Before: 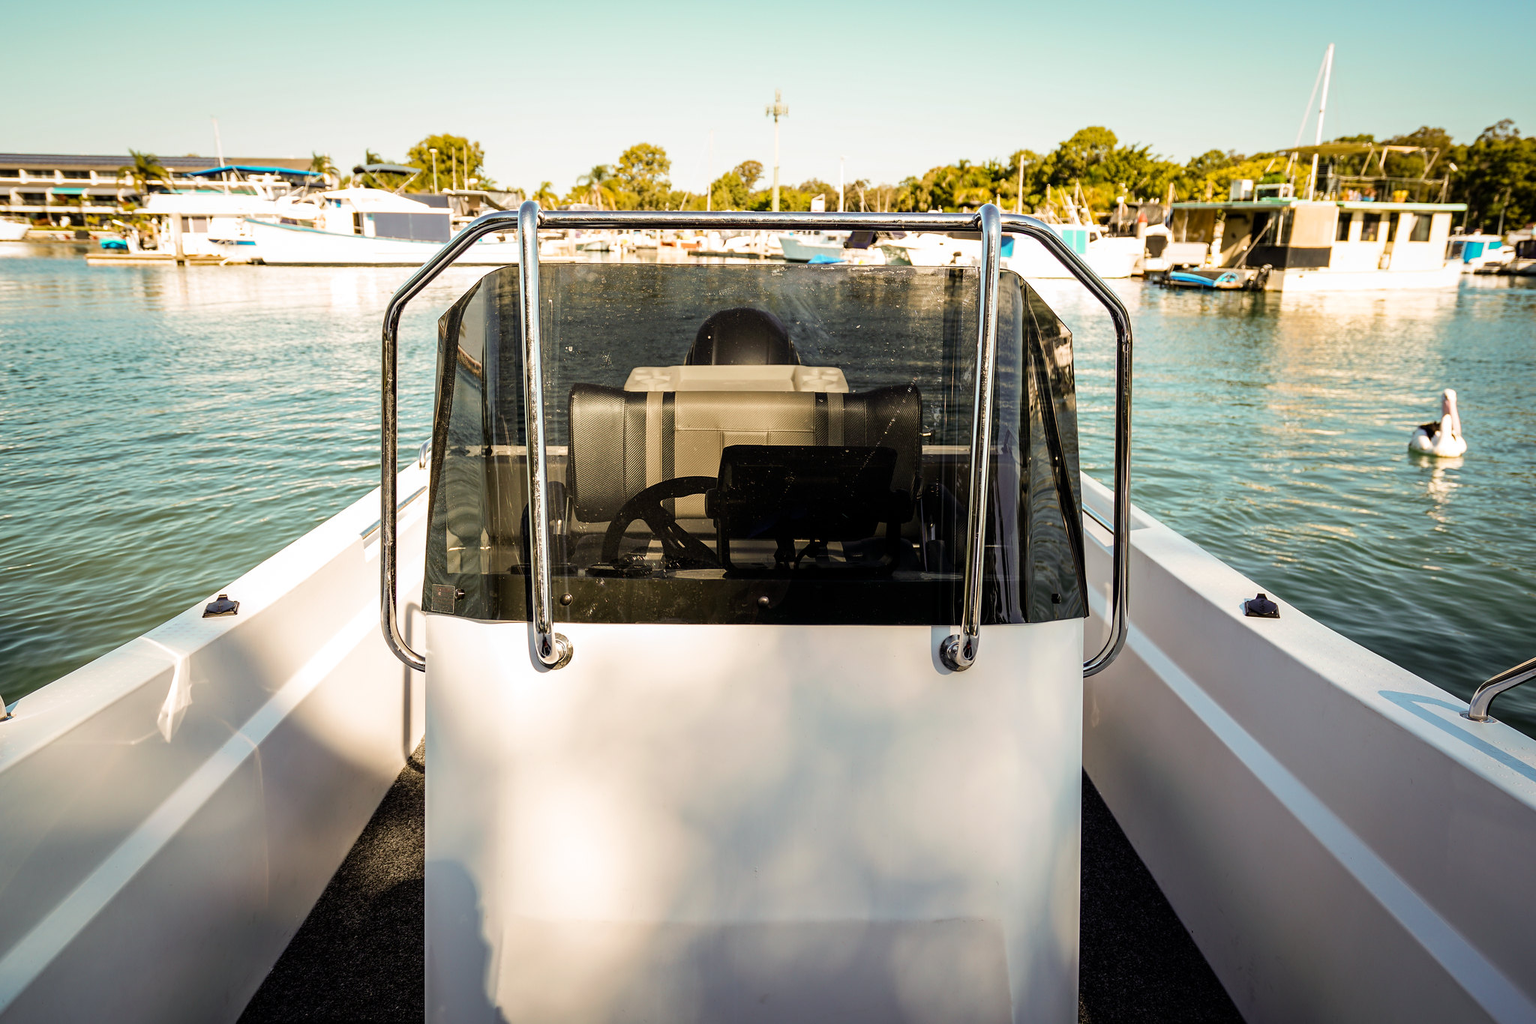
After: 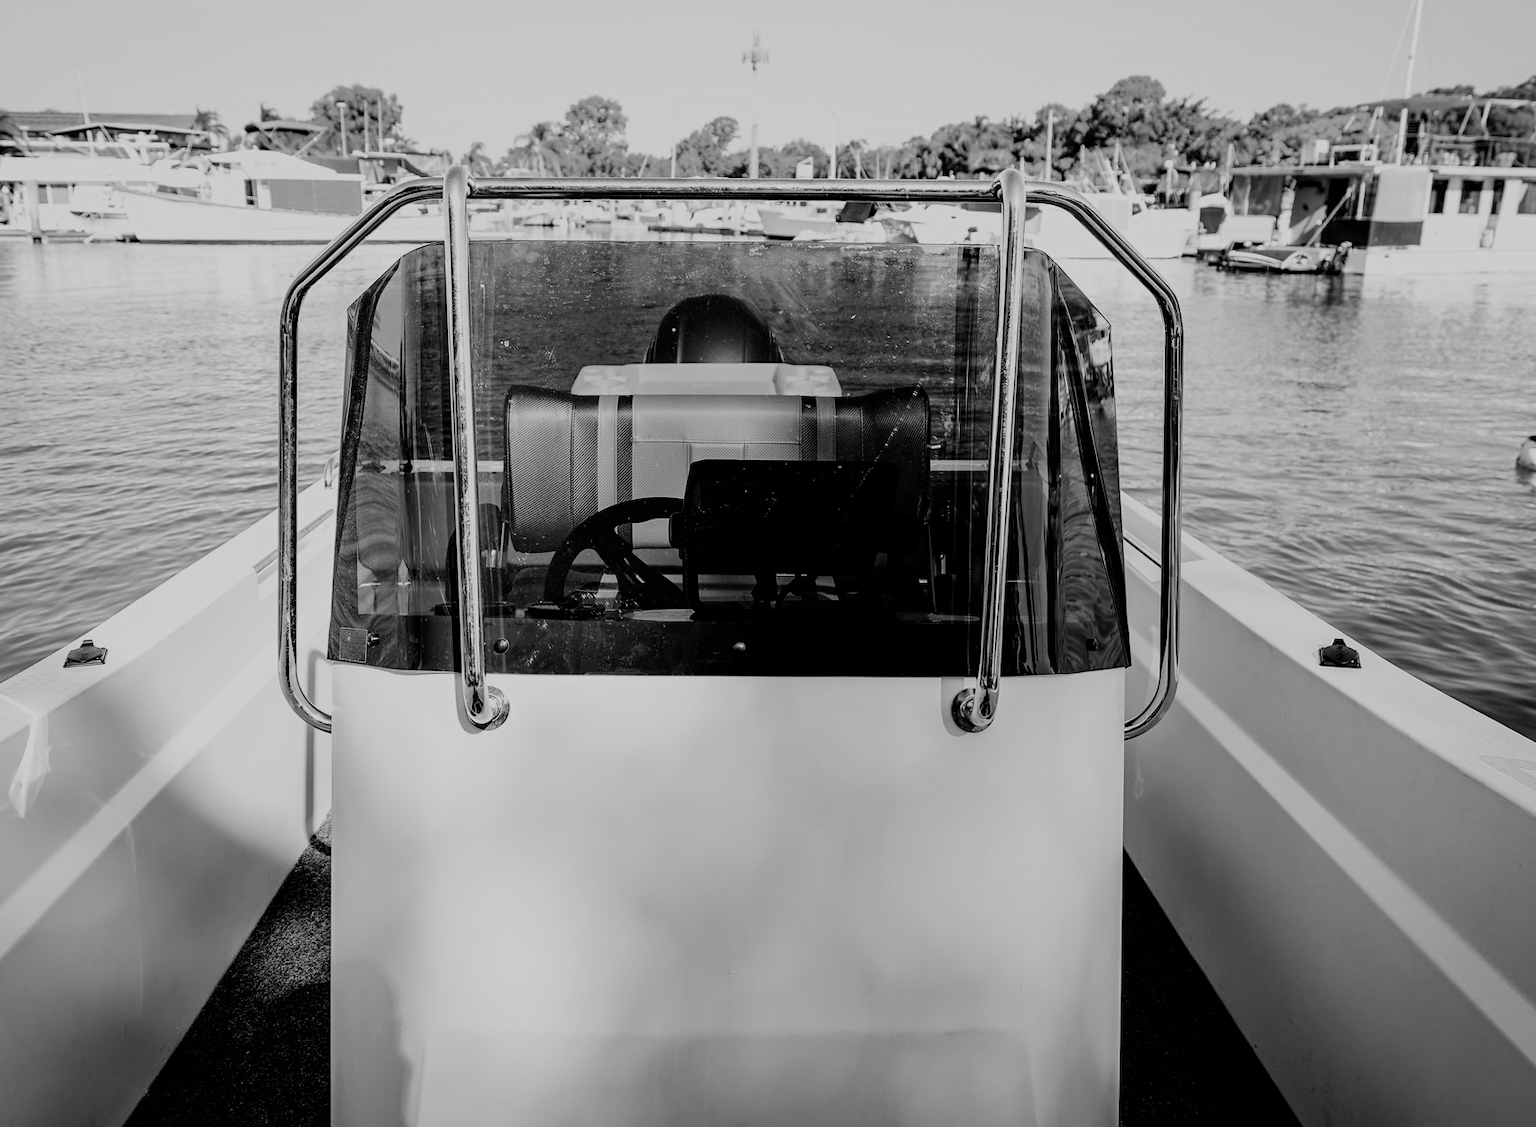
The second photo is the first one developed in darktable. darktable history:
crop: left 9.777%, top 6.28%, right 7.182%, bottom 2.358%
color zones: curves: ch0 [(0, 0.613) (0.01, 0.613) (0.245, 0.448) (0.498, 0.529) (0.642, 0.665) (0.879, 0.777) (0.99, 0.613)]; ch1 [(0, 0) (0.143, 0) (0.286, 0) (0.429, 0) (0.571, 0) (0.714, 0) (0.857, 0)]
filmic rgb: black relative exposure -6.94 EV, white relative exposure 5.63 EV, hardness 2.85, iterations of high-quality reconstruction 0
